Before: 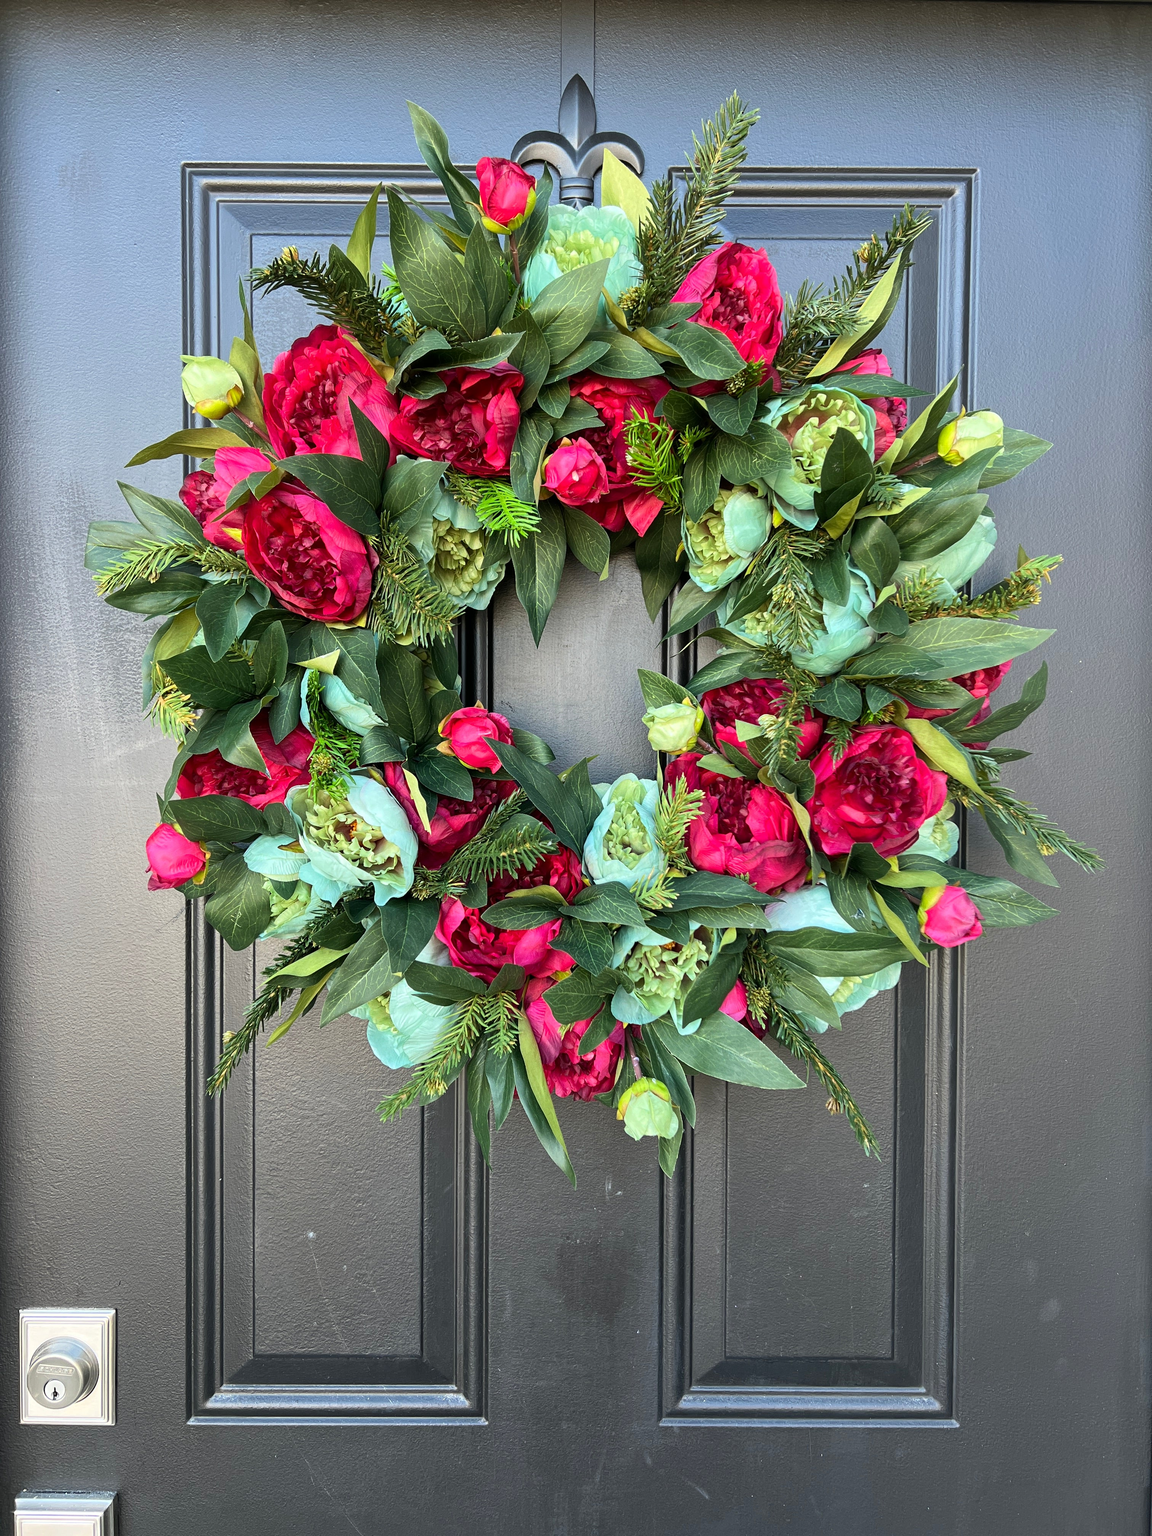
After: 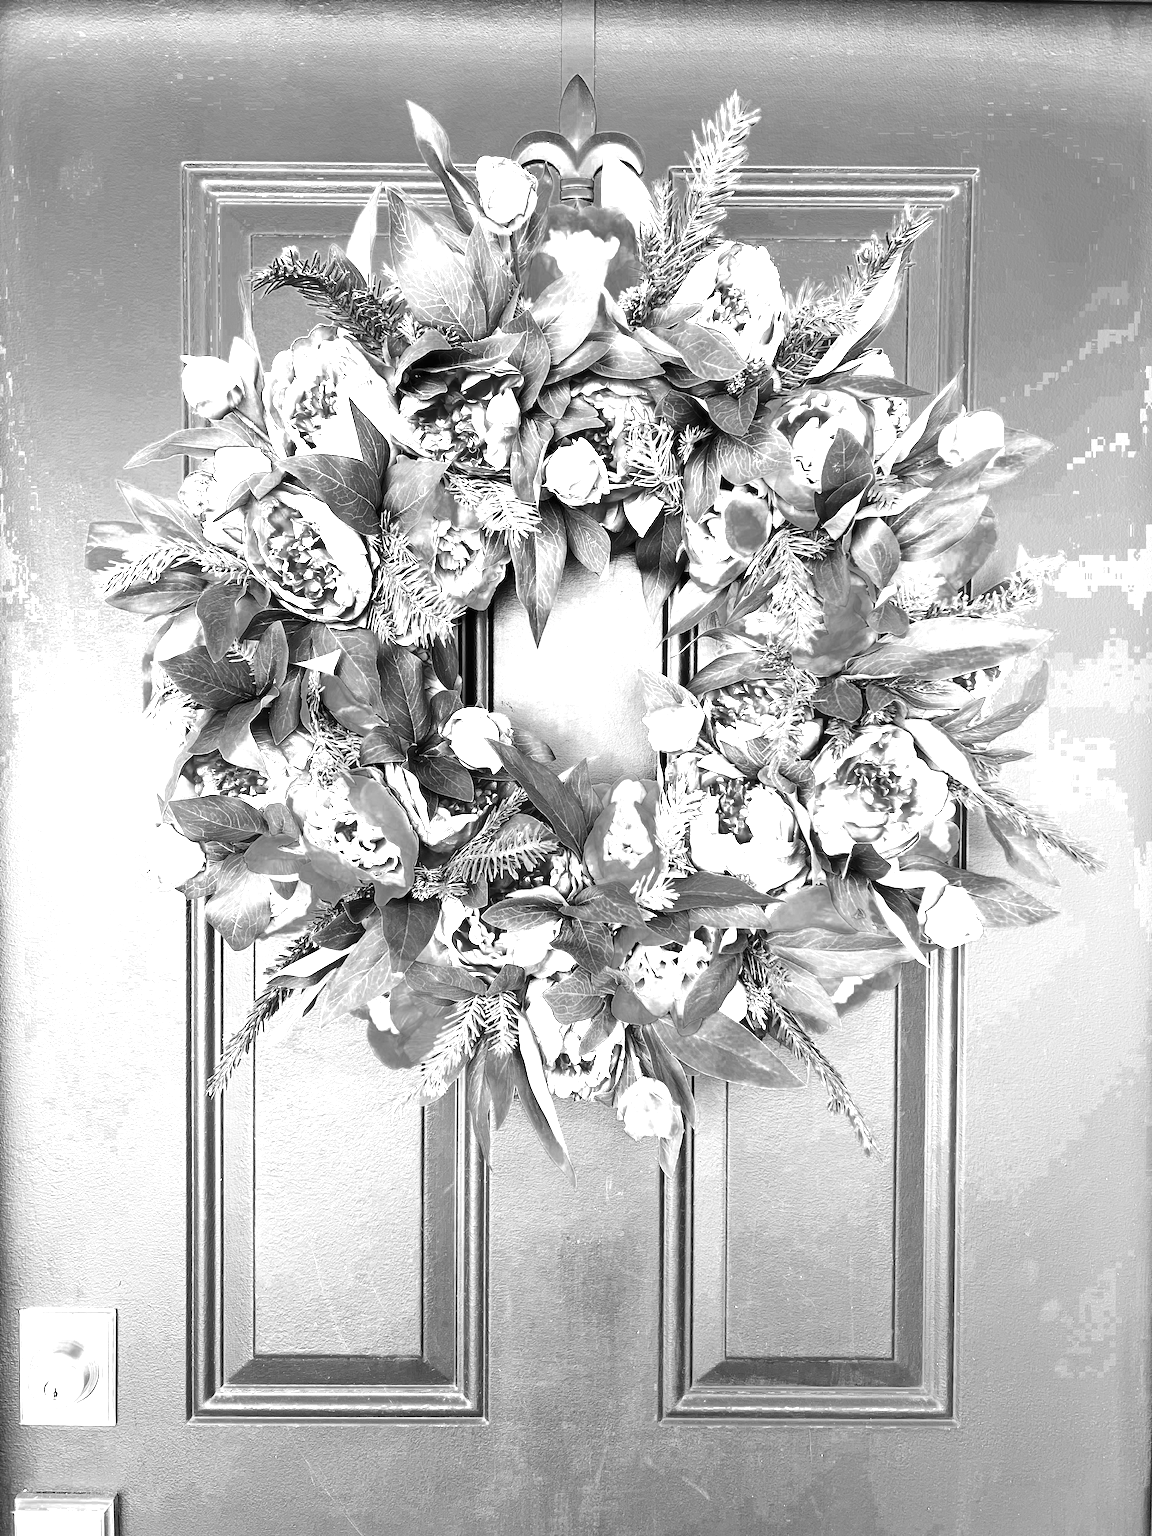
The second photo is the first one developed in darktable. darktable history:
exposure: black level correction 0, exposure 2.105 EV, compensate highlight preservation false
contrast brightness saturation: contrast 0.291
color zones: curves: ch0 [(0.002, 0.589) (0.107, 0.484) (0.146, 0.249) (0.217, 0.352) (0.309, 0.525) (0.39, 0.404) (0.455, 0.169) (0.597, 0.055) (0.724, 0.212) (0.775, 0.691) (0.869, 0.571) (1, 0.587)]; ch1 [(0, 0) (0.143, 0) (0.286, 0) (0.429, 0) (0.571, 0) (0.714, 0) (0.857, 0)], mix 101.43%
